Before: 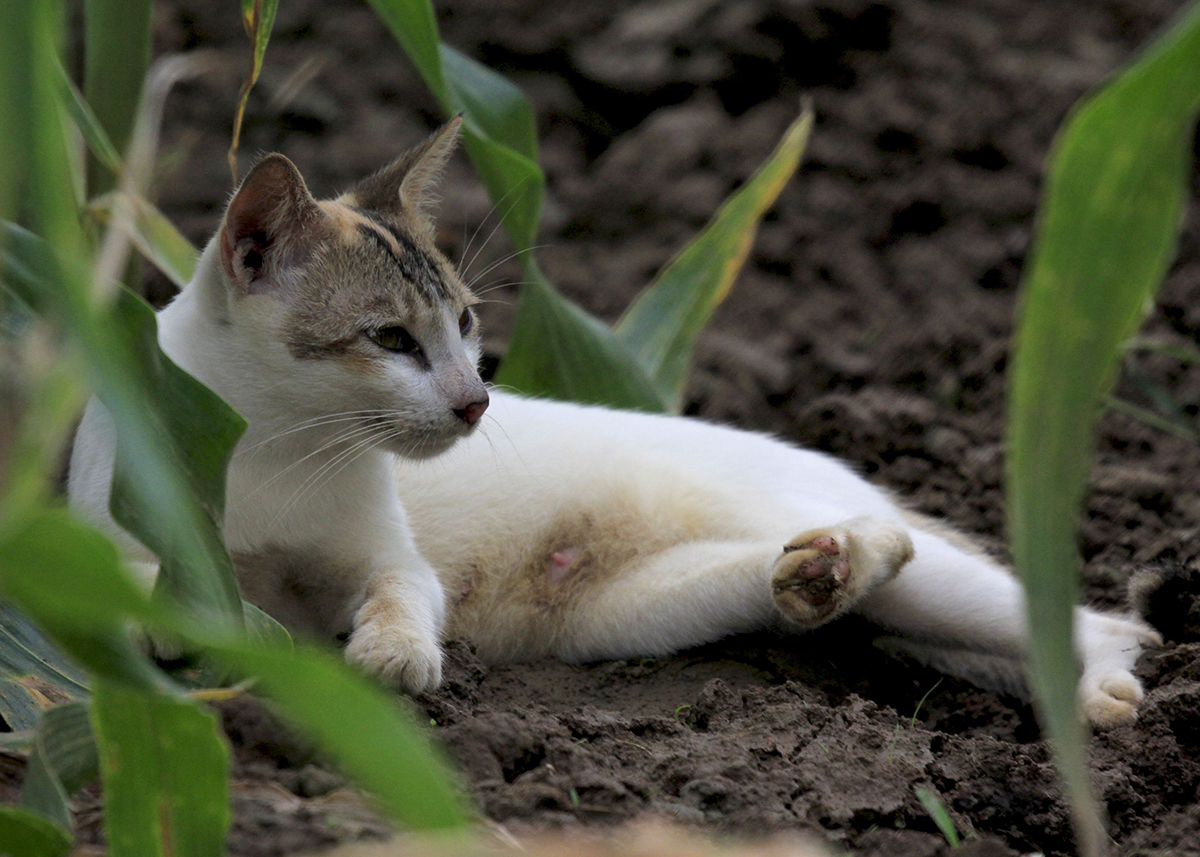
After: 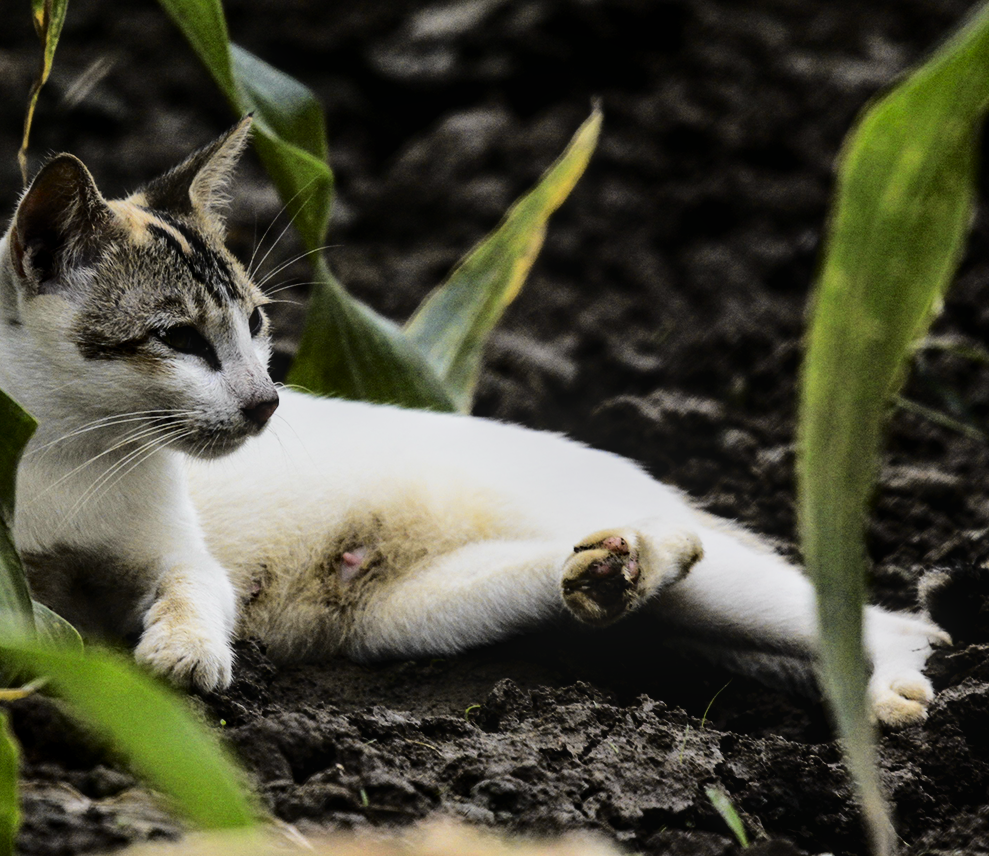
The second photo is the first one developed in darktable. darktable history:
local contrast: on, module defaults
tone equalizer: -8 EV -0.417 EV, -7 EV -0.389 EV, -6 EV -0.333 EV, -5 EV -0.222 EV, -3 EV 0.222 EV, -2 EV 0.333 EV, -1 EV 0.389 EV, +0 EV 0.417 EV, edges refinement/feathering 500, mask exposure compensation -1.57 EV, preserve details no
tone curve: curves: ch0 [(0, 0.013) (0.129, 0.1) (0.327, 0.382) (0.489, 0.573) (0.66, 0.748) (0.858, 0.926) (1, 0.977)]; ch1 [(0, 0) (0.353, 0.344) (0.45, 0.46) (0.498, 0.498) (0.521, 0.512) (0.563, 0.559) (0.592, 0.578) (0.647, 0.657) (1, 1)]; ch2 [(0, 0) (0.333, 0.346) (0.375, 0.375) (0.424, 0.43) (0.476, 0.492) (0.502, 0.502) (0.524, 0.531) (0.579, 0.61) (0.612, 0.644) (0.66, 0.715) (1, 1)], color space Lab, independent channels, preserve colors none
filmic rgb: black relative exposure -7.5 EV, white relative exposure 5 EV, hardness 3.31, contrast 1.3, contrast in shadows safe
crop: left 17.582%, bottom 0.031%
